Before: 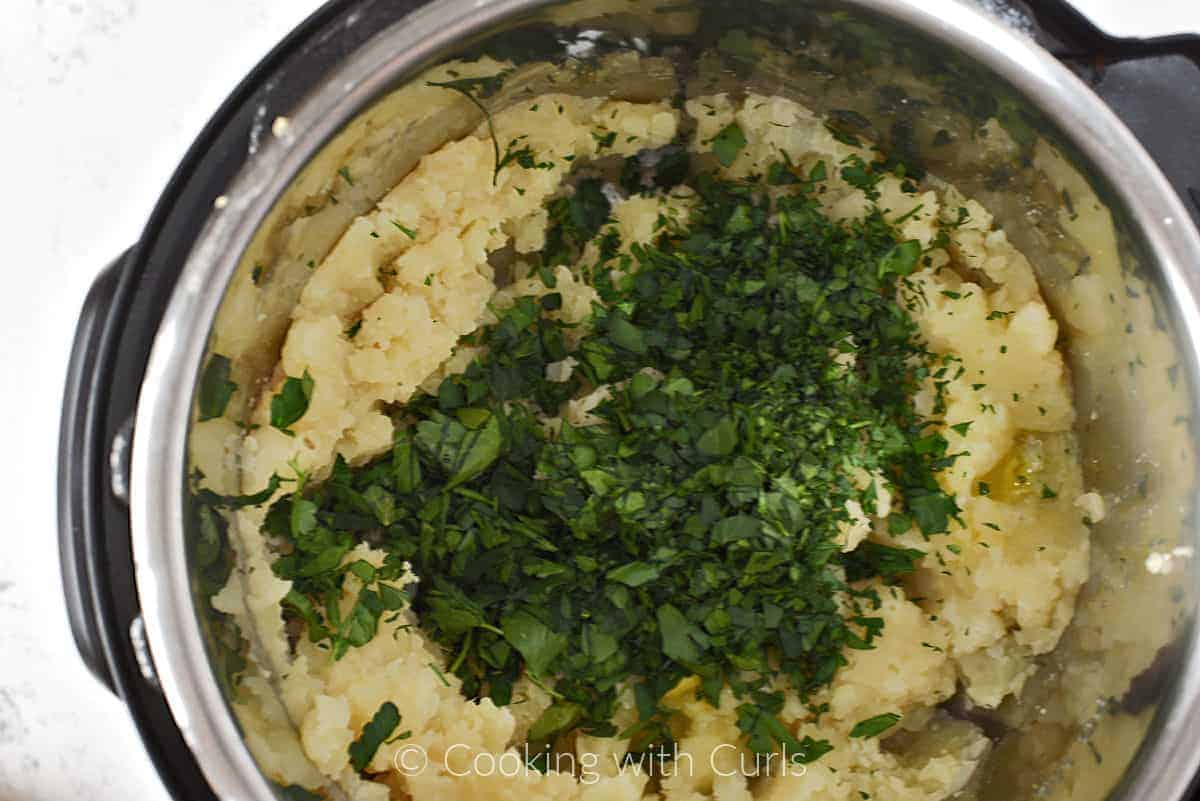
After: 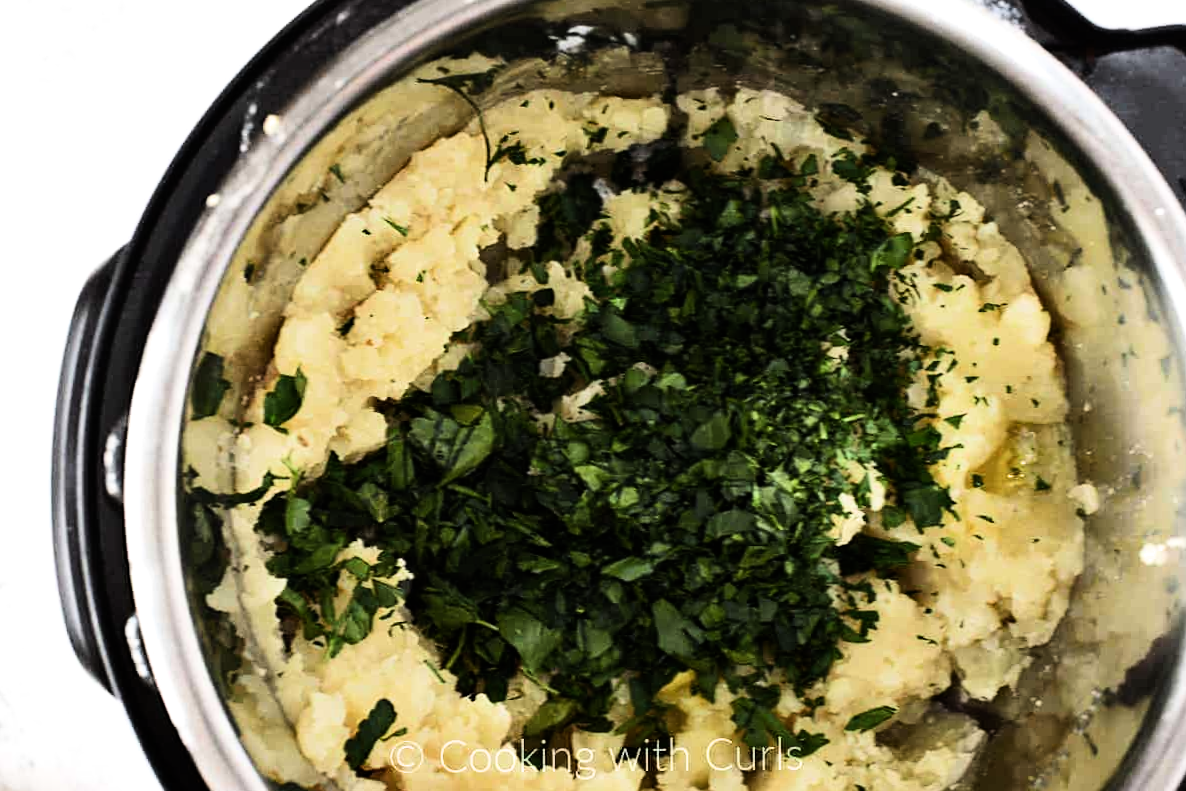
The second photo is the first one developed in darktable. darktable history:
filmic rgb: black relative exposure -8.07 EV, white relative exposure 3 EV, hardness 5.35, contrast 1.25
tone equalizer: -8 EV -0.75 EV, -7 EV -0.7 EV, -6 EV -0.6 EV, -5 EV -0.4 EV, -3 EV 0.4 EV, -2 EV 0.6 EV, -1 EV 0.7 EV, +0 EV 0.75 EV, edges refinement/feathering 500, mask exposure compensation -1.57 EV, preserve details no
rotate and perspective: rotation -0.45°, automatic cropping original format, crop left 0.008, crop right 0.992, crop top 0.012, crop bottom 0.988
